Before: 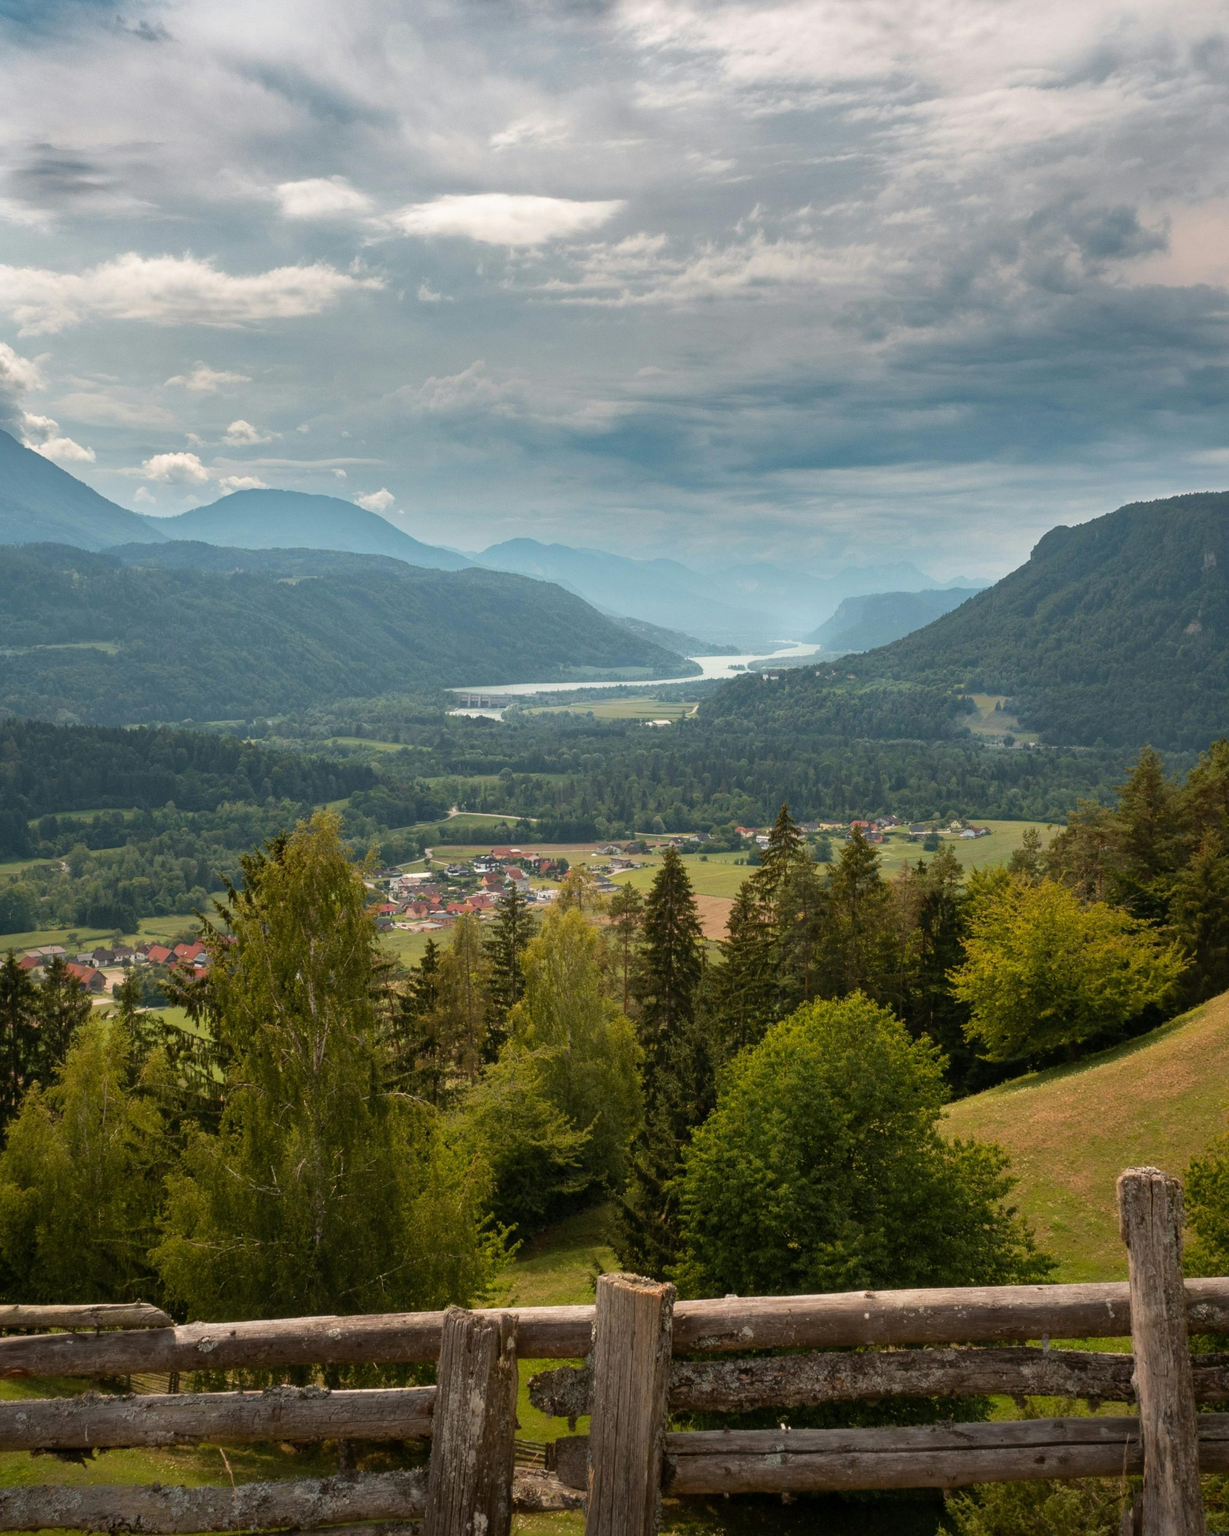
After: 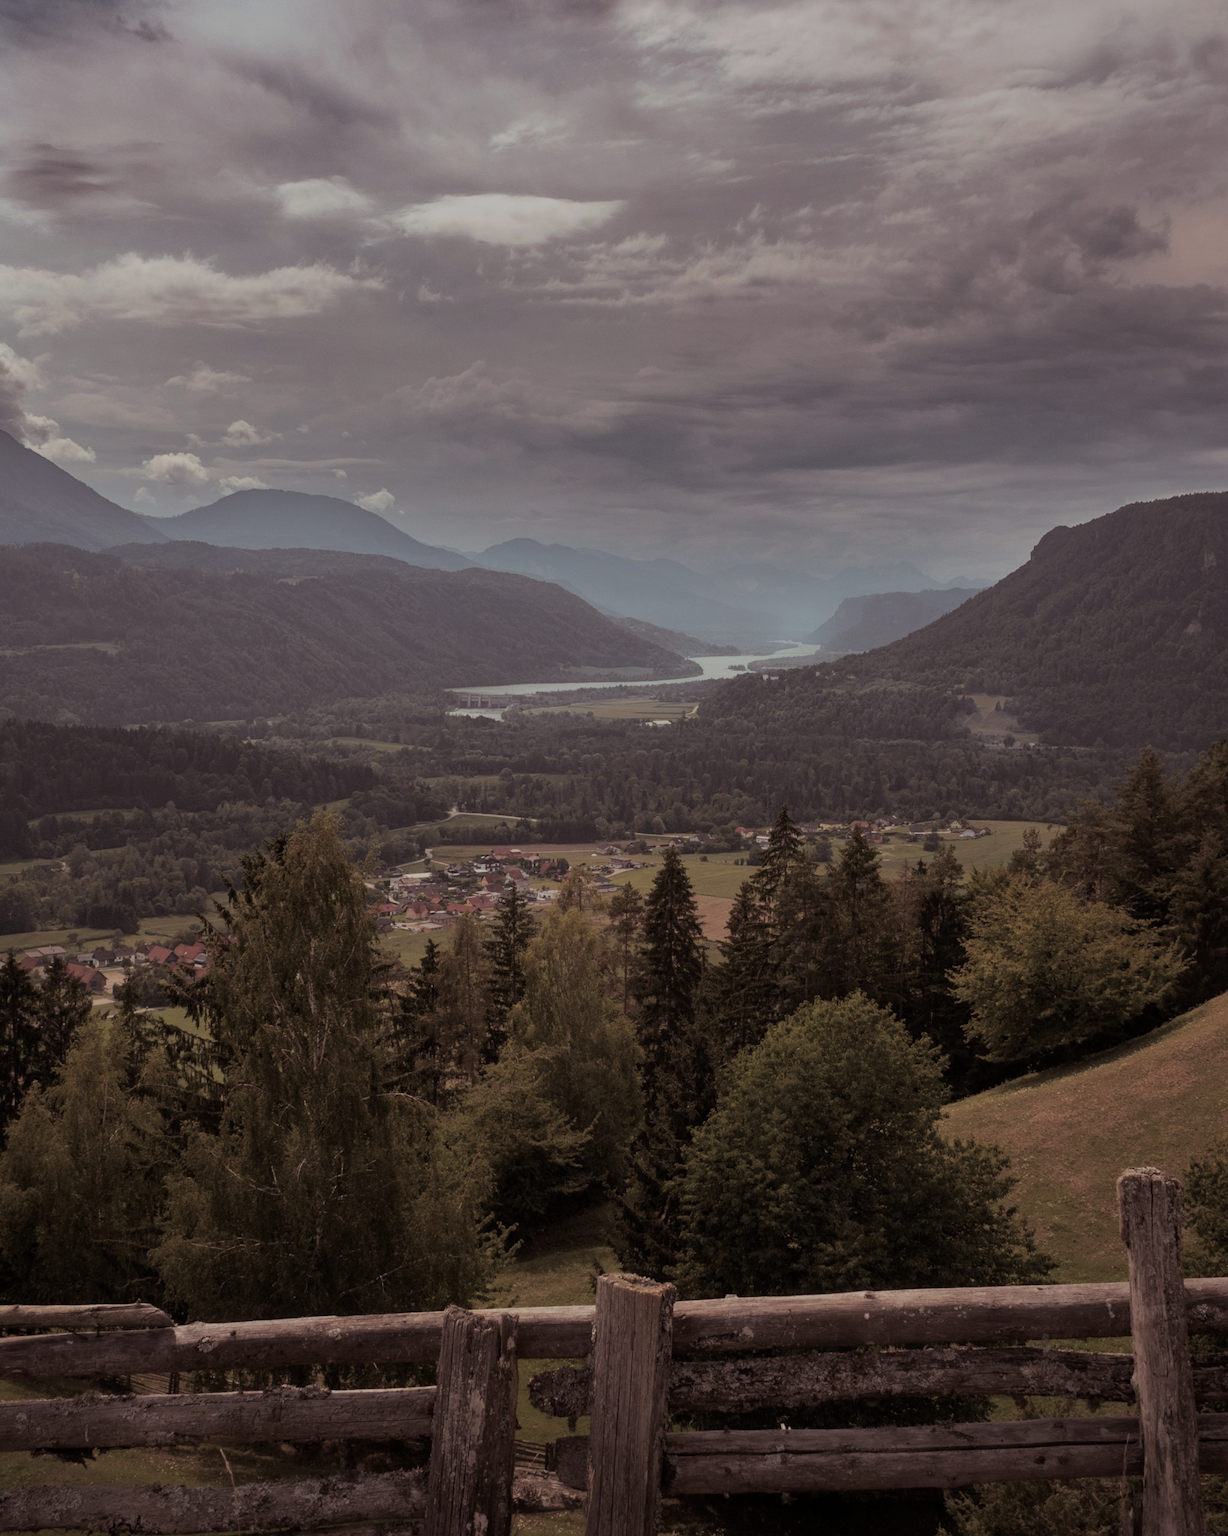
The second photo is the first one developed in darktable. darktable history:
tone equalizer: on, module defaults
exposure: exposure -1 EV, compensate highlight preservation false
split-toning: shadows › saturation 0.24, highlights › hue 54°, highlights › saturation 0.24
